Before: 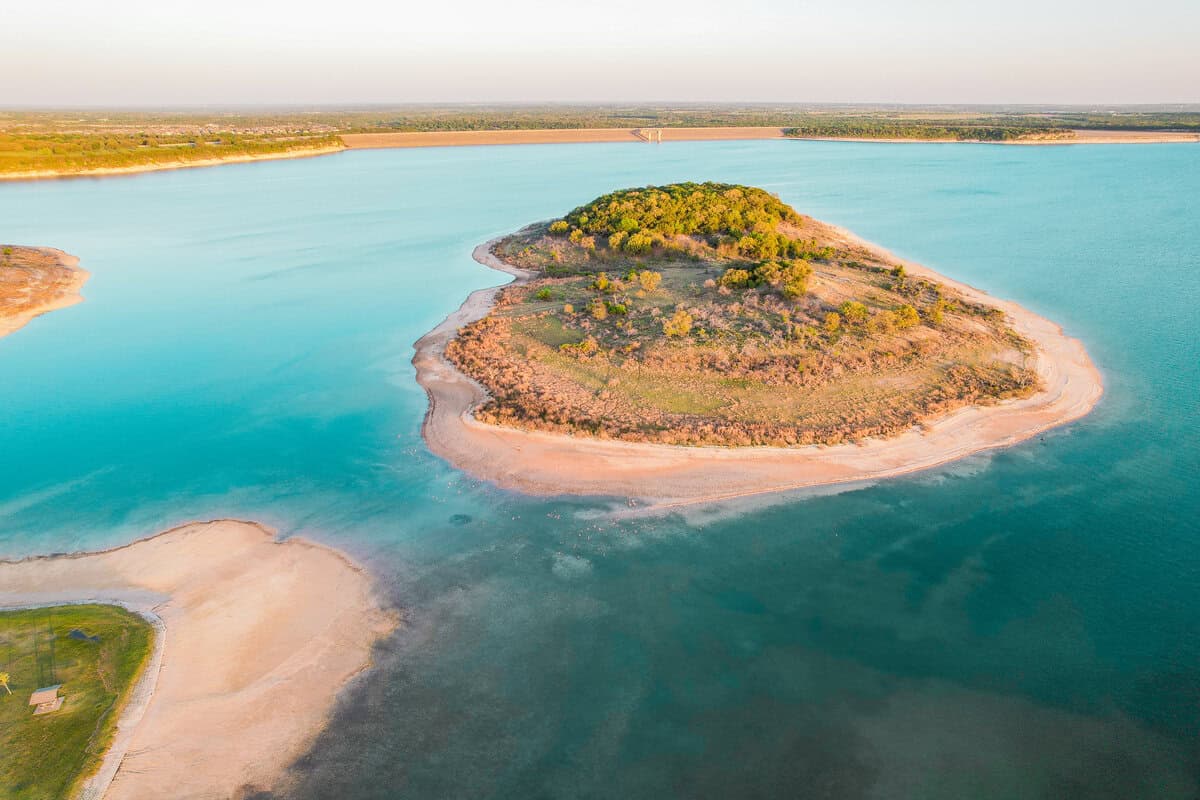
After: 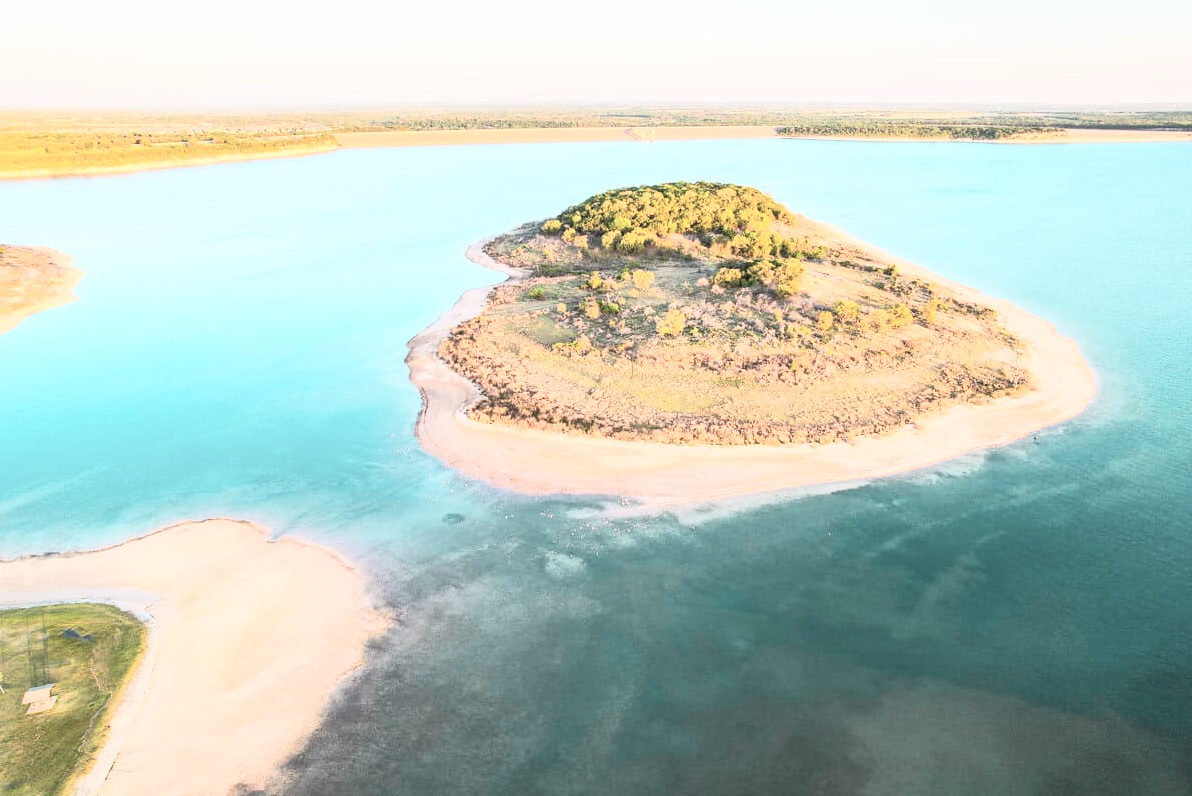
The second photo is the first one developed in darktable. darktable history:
contrast brightness saturation: contrast 0.43, brightness 0.56, saturation -0.19
crop and rotate: left 0.614%, top 0.179%, bottom 0.309%
